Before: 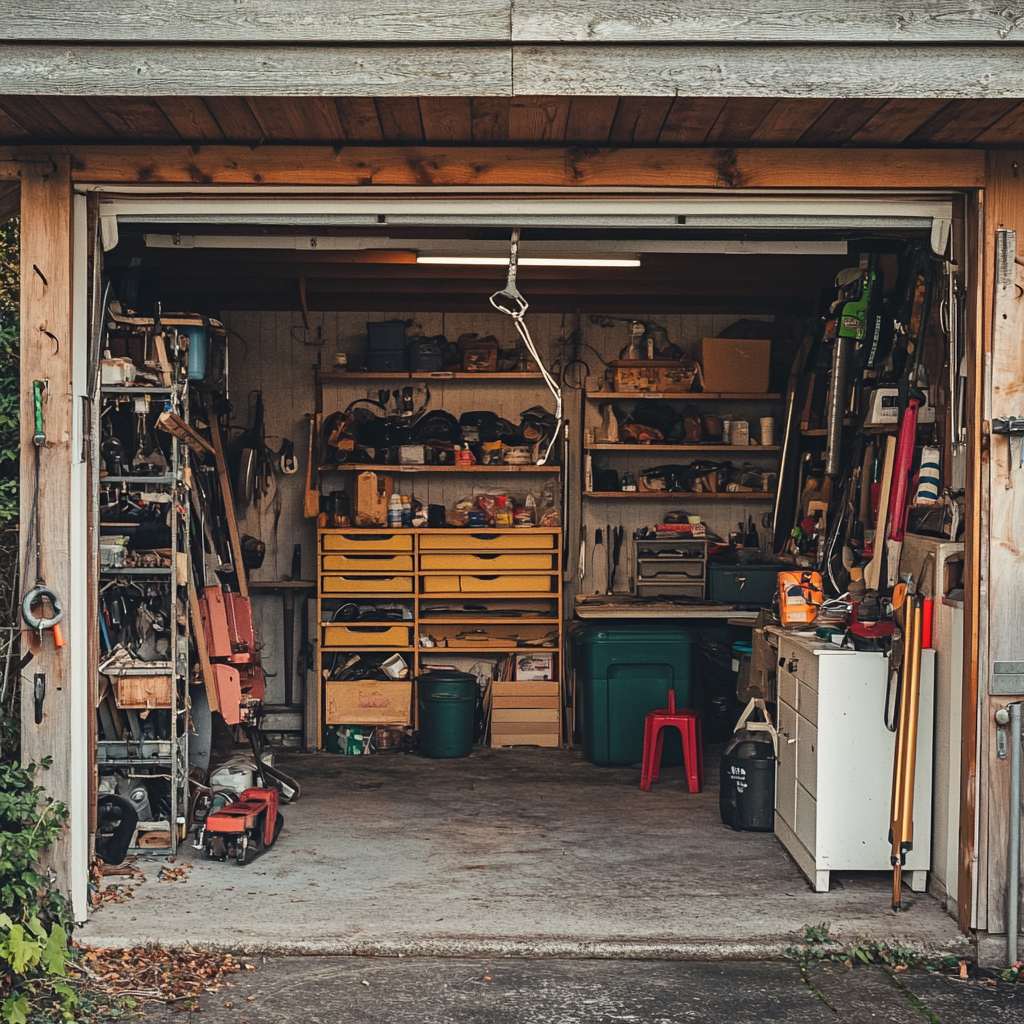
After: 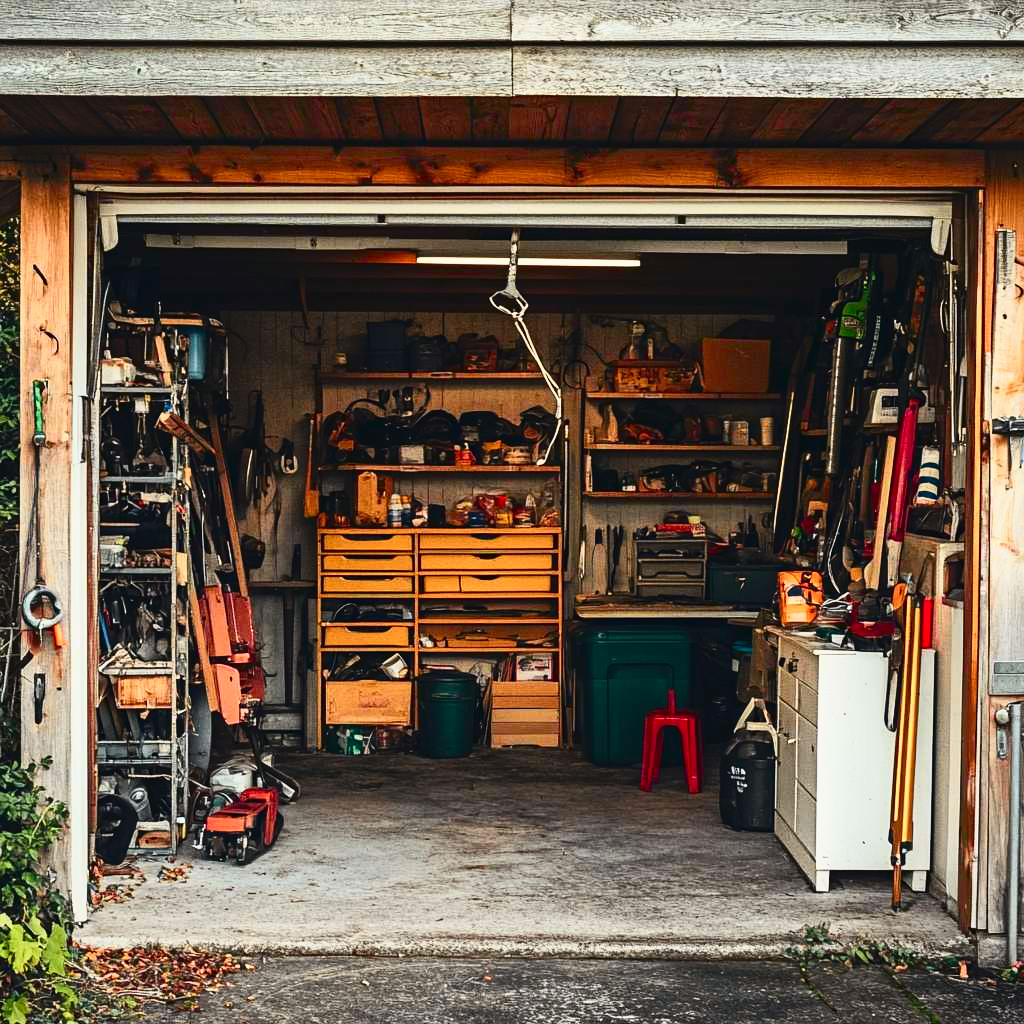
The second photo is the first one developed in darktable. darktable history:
tone curve: curves: ch0 [(0, 0) (0.187, 0.12) (0.384, 0.363) (0.577, 0.681) (0.735, 0.881) (0.864, 0.959) (1, 0.987)]; ch1 [(0, 0) (0.402, 0.36) (0.476, 0.466) (0.501, 0.501) (0.518, 0.514) (0.564, 0.614) (0.614, 0.664) (0.741, 0.829) (1, 1)]; ch2 [(0, 0) (0.429, 0.387) (0.483, 0.481) (0.503, 0.501) (0.522, 0.531) (0.564, 0.605) (0.615, 0.697) (0.702, 0.774) (1, 0.895)], color space Lab, independent channels
